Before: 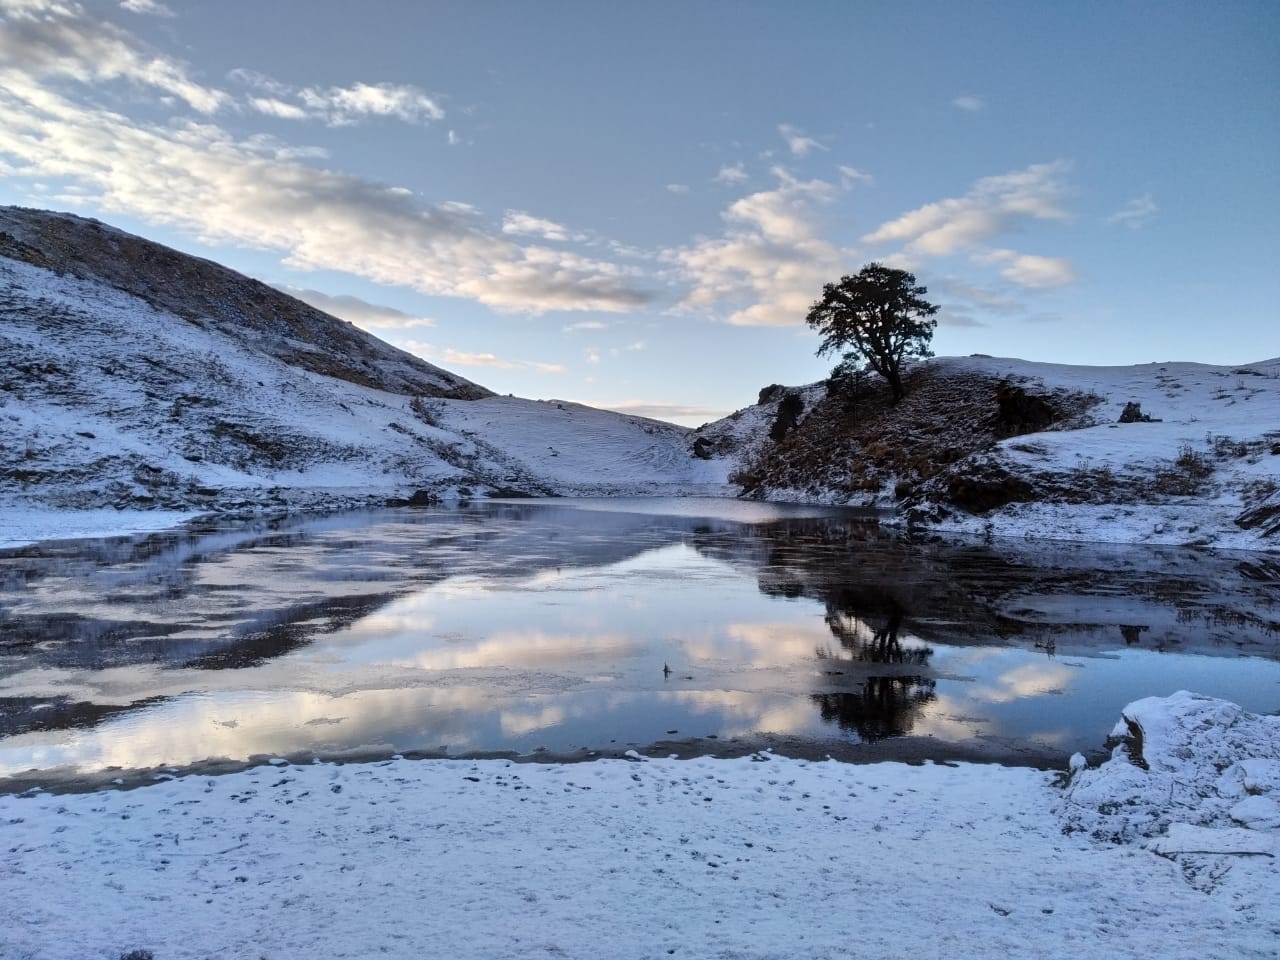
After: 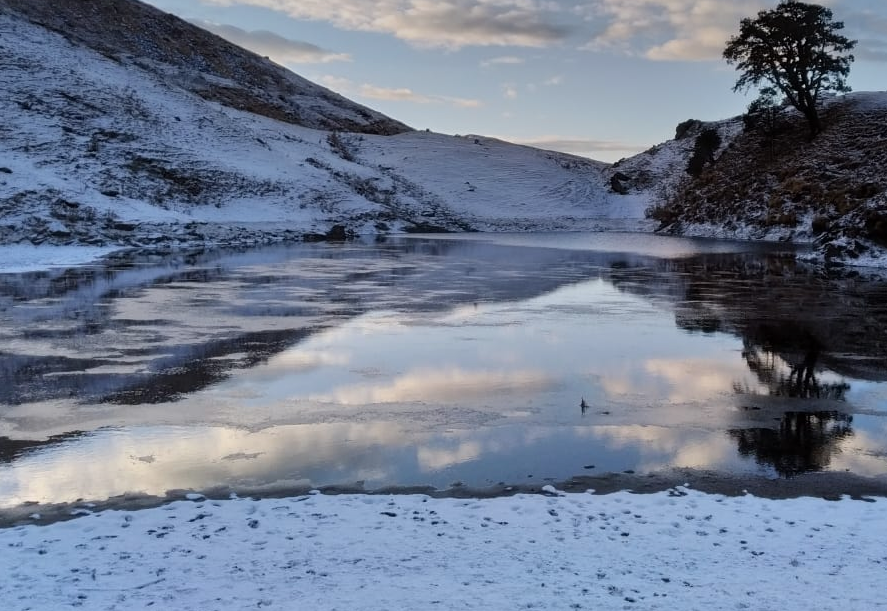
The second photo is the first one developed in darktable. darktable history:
graduated density: rotation -0.352°, offset 57.64
crop: left 6.488%, top 27.668%, right 24.183%, bottom 8.656%
